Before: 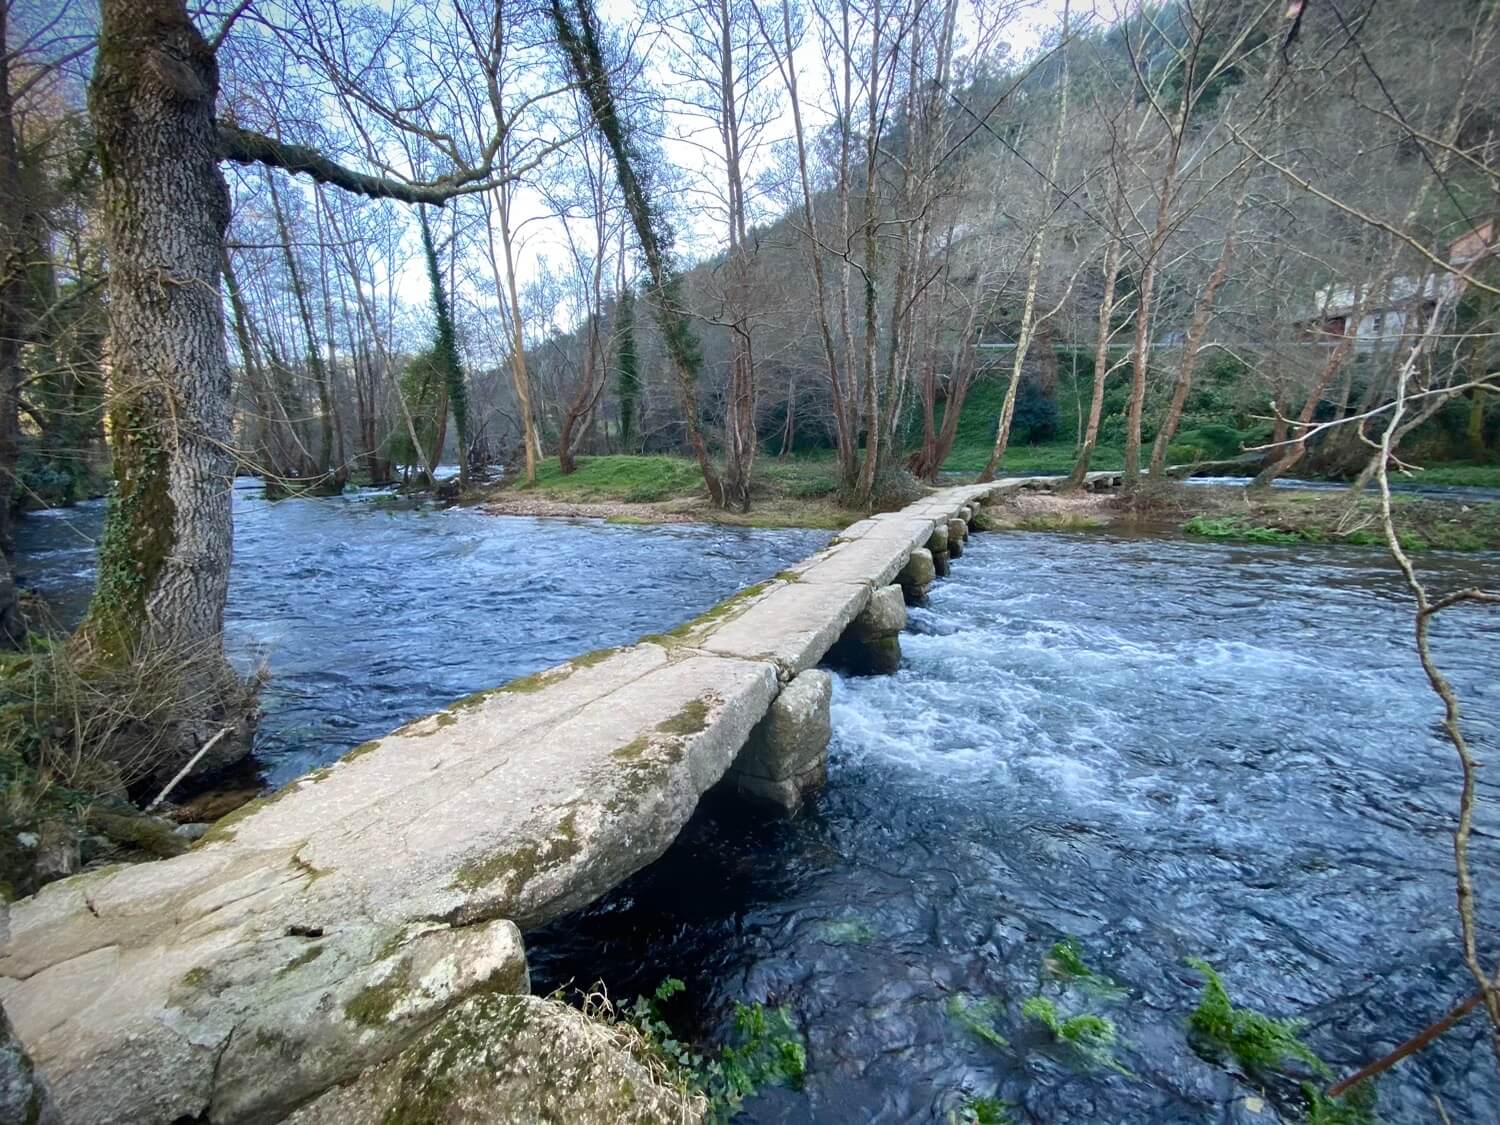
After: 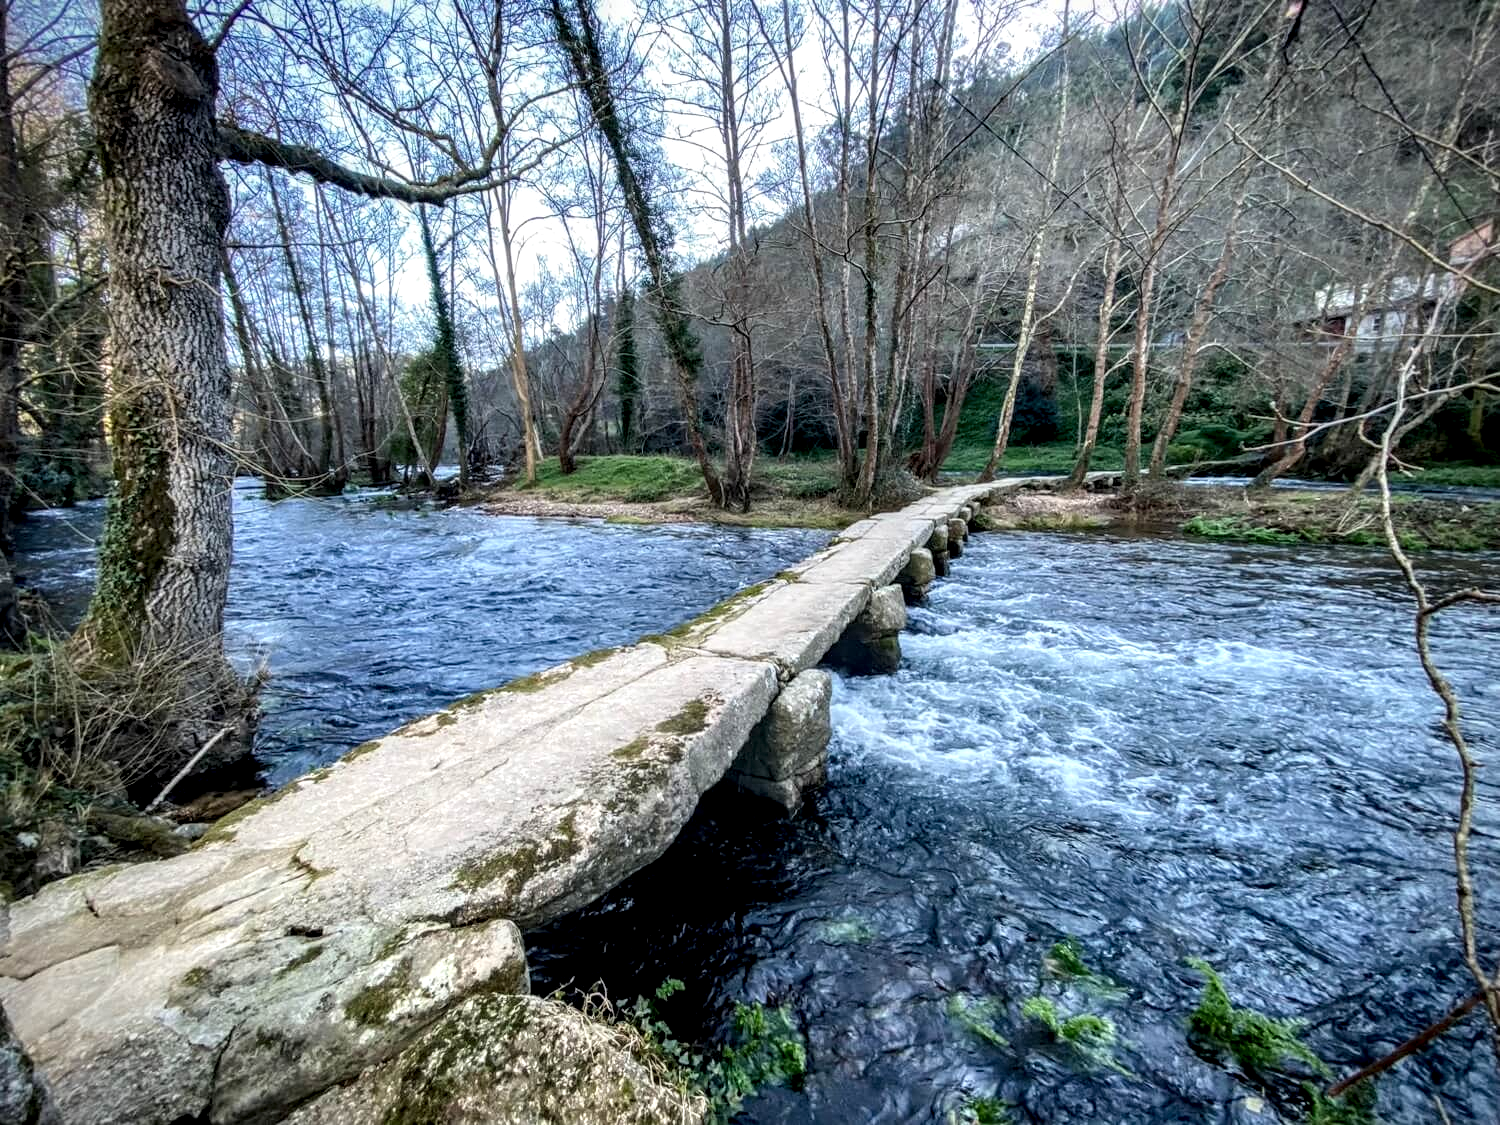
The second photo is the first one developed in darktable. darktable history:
local contrast: highlights 12%, shadows 38%, detail 183%, midtone range 0.471
filmic rgb: black relative exposure -11.35 EV, white relative exposure 3.22 EV, hardness 6.76, color science v6 (2022)
